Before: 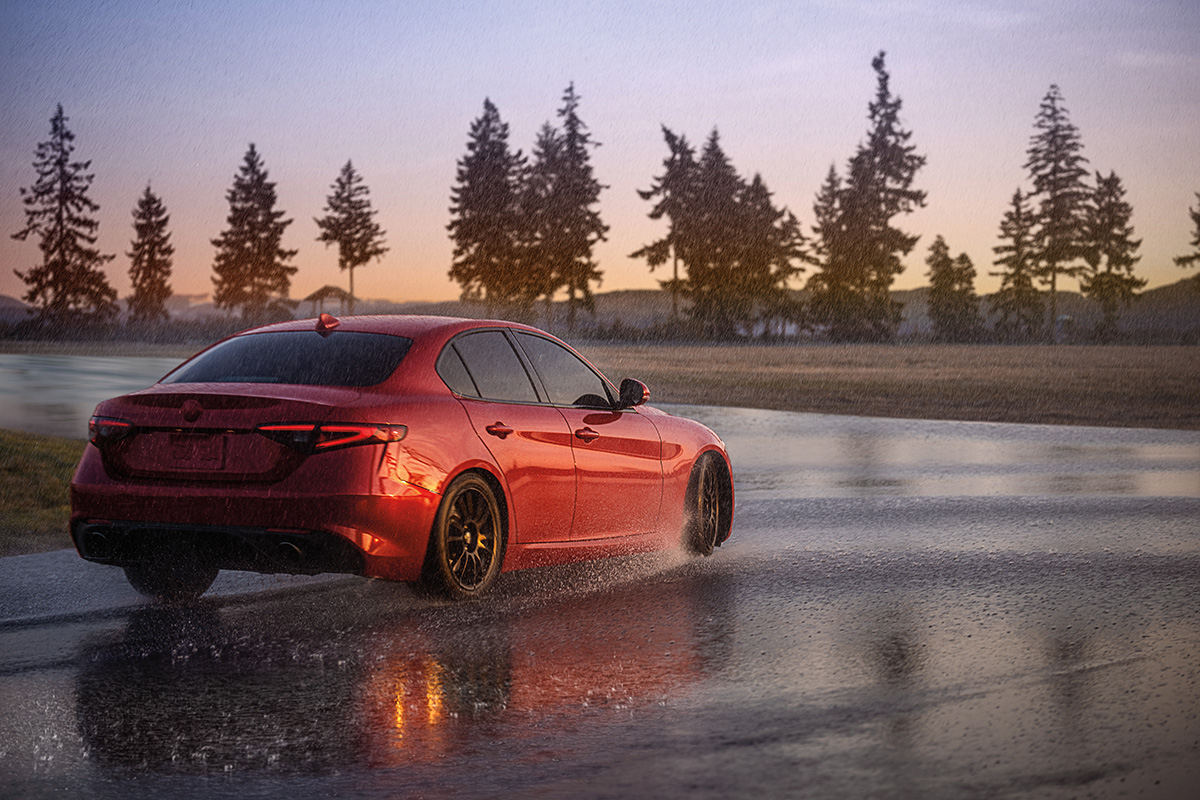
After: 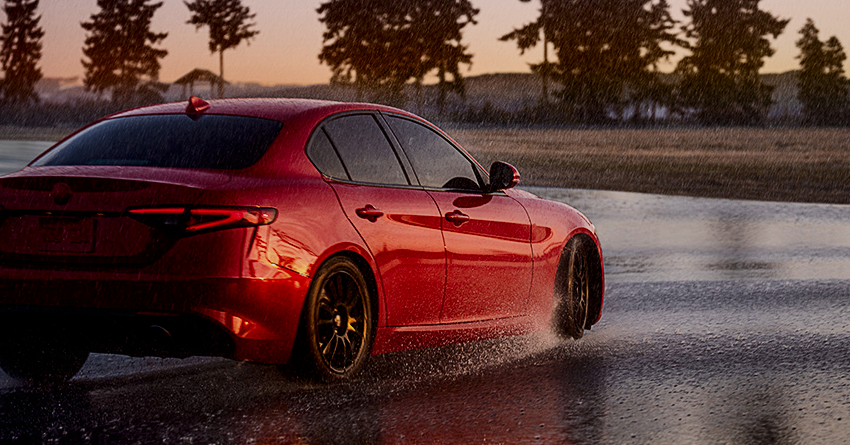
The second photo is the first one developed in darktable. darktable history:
filmic rgb: black relative exposure -7.65 EV, white relative exposure 4.56 EV, threshold 3.03 EV, hardness 3.61, enable highlight reconstruction true
contrast brightness saturation: contrast 0.204, brightness -0.104, saturation 0.101
crop: left 10.894%, top 27.138%, right 18.247%, bottom 17.161%
